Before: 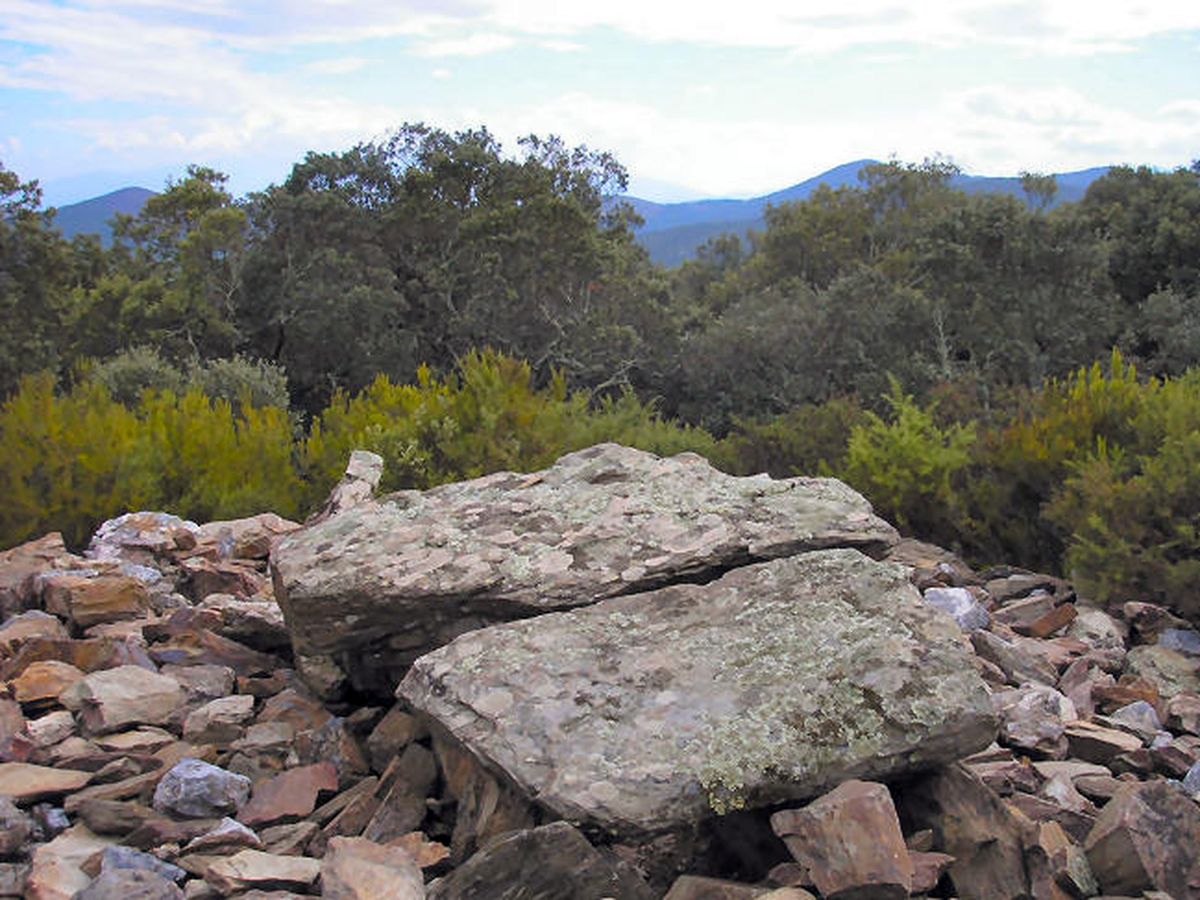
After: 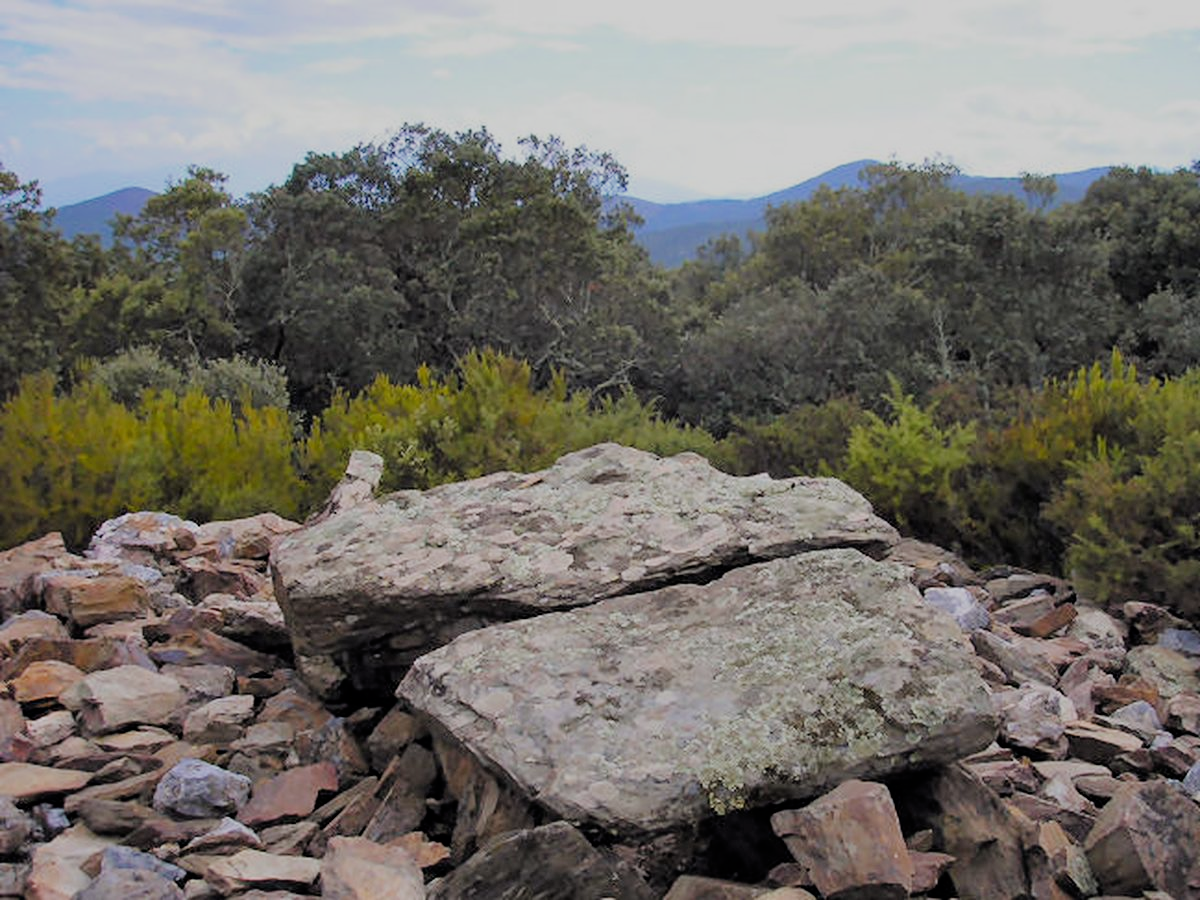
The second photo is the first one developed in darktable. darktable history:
filmic rgb: black relative exposure -7.2 EV, white relative exposure 5.34 EV, threshold 2.99 EV, hardness 3.03, enable highlight reconstruction true
